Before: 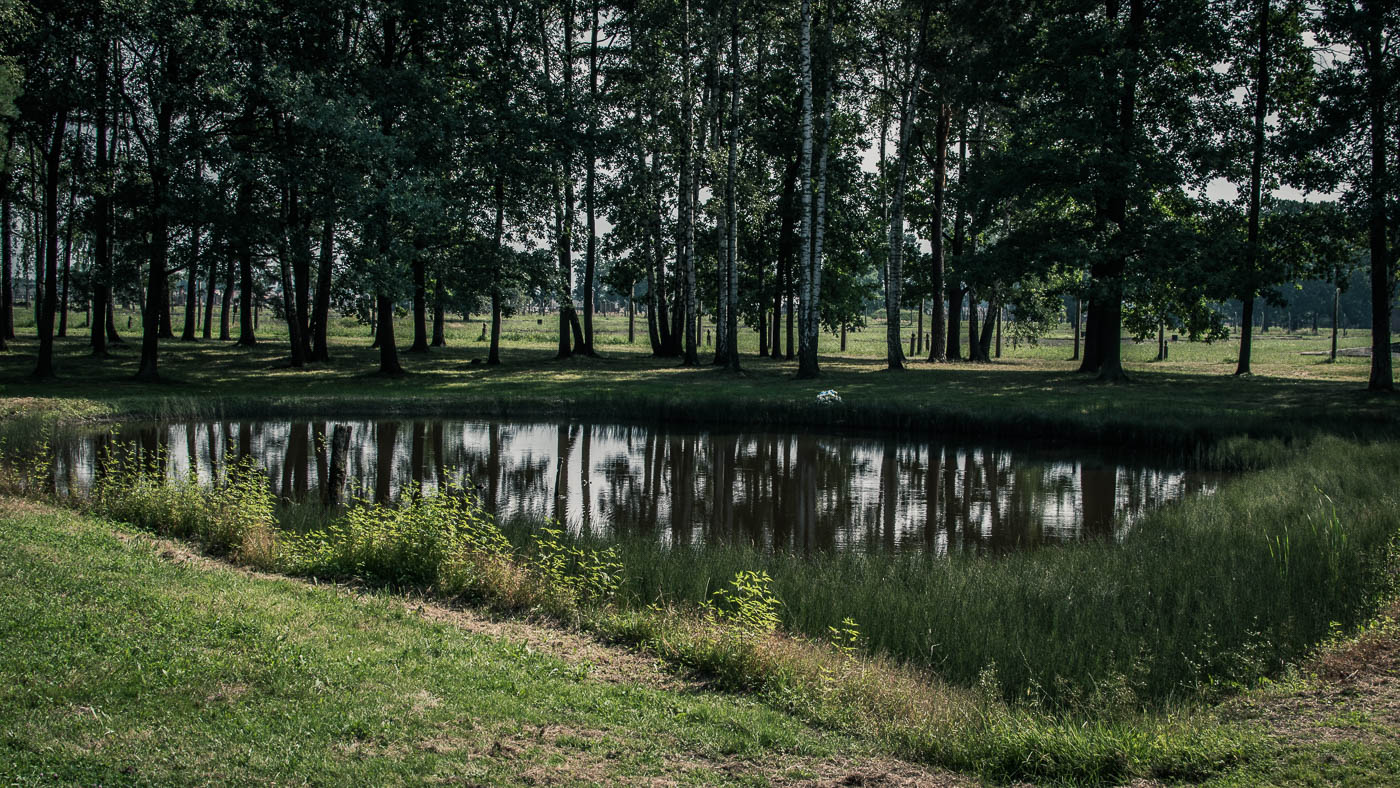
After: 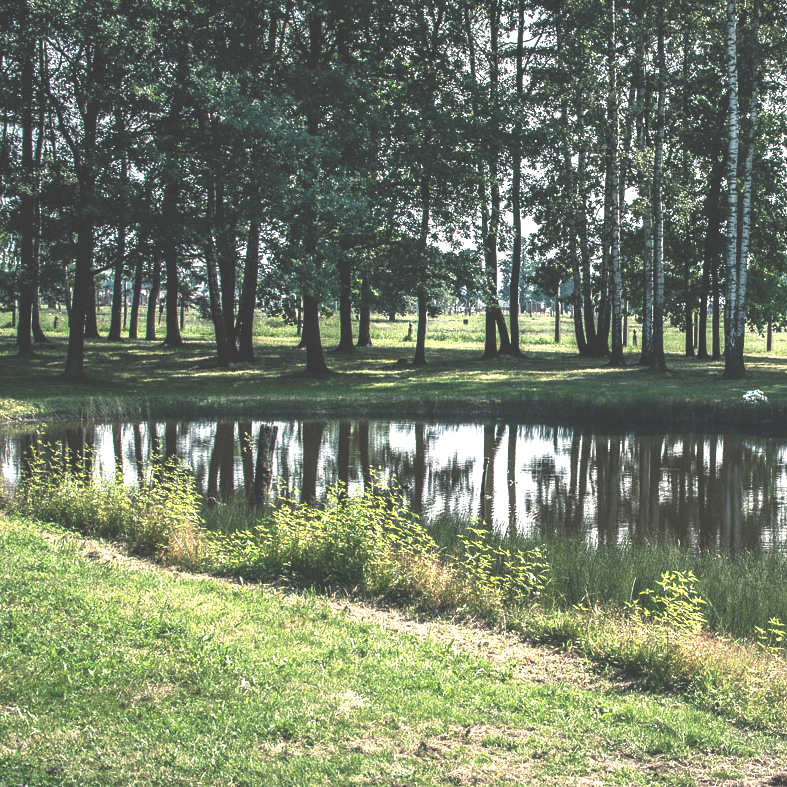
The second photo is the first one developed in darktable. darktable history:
crop: left 5.349%, right 38.423%
exposure: black level correction -0.015, exposure -0.498 EV, compensate exposure bias true, compensate highlight preservation false
